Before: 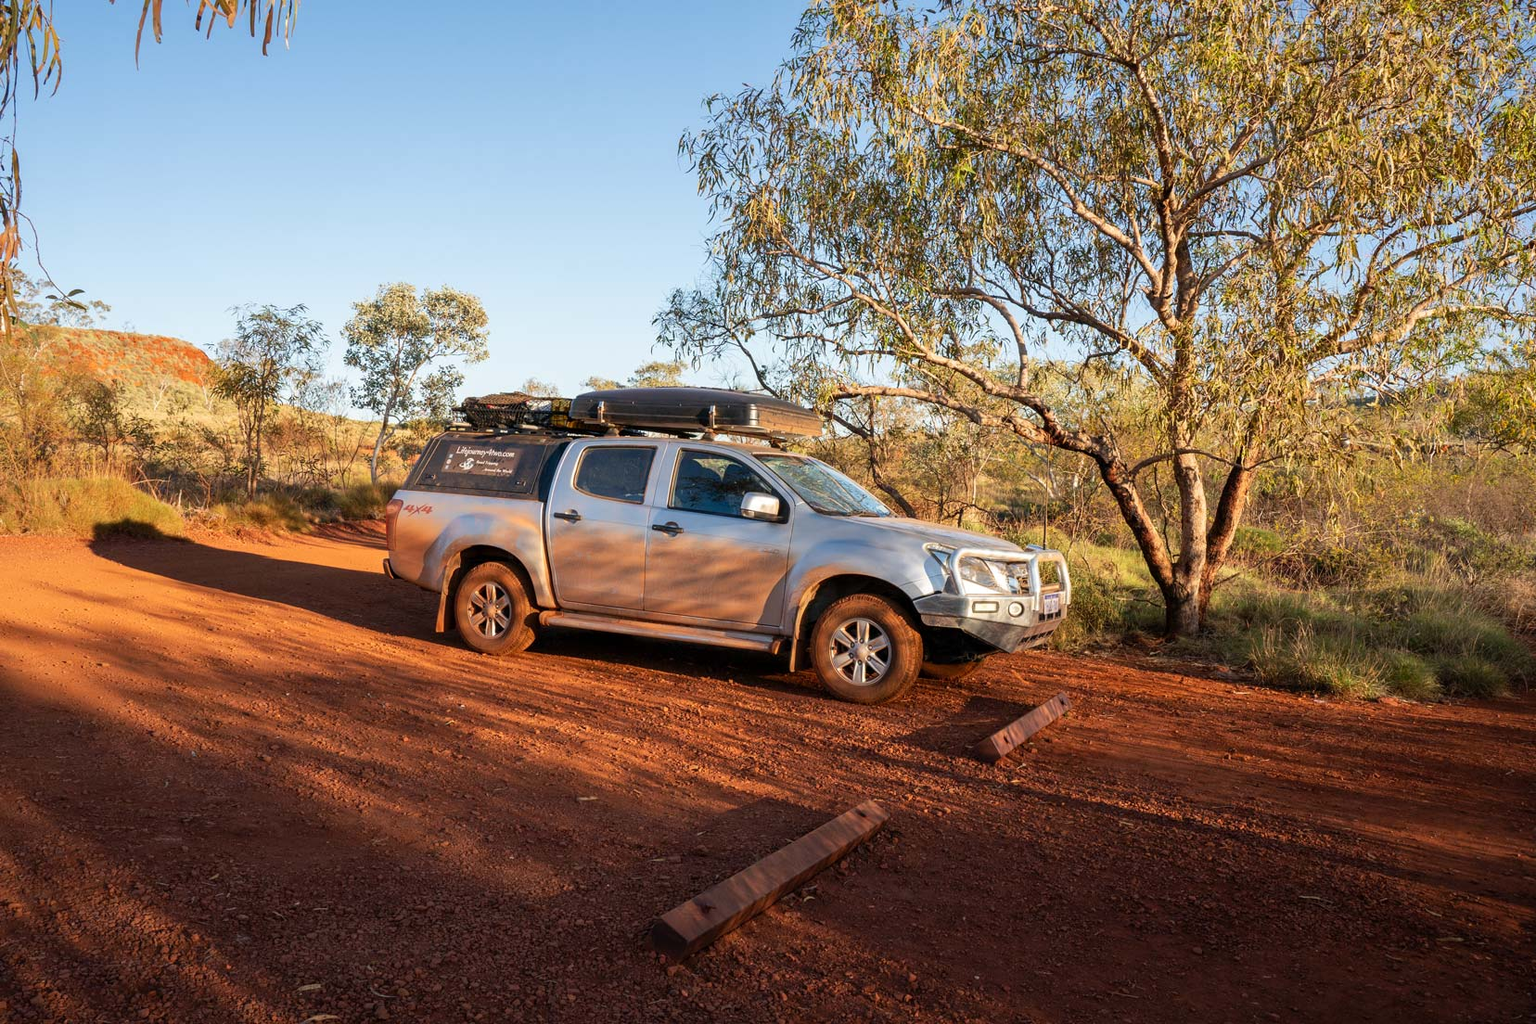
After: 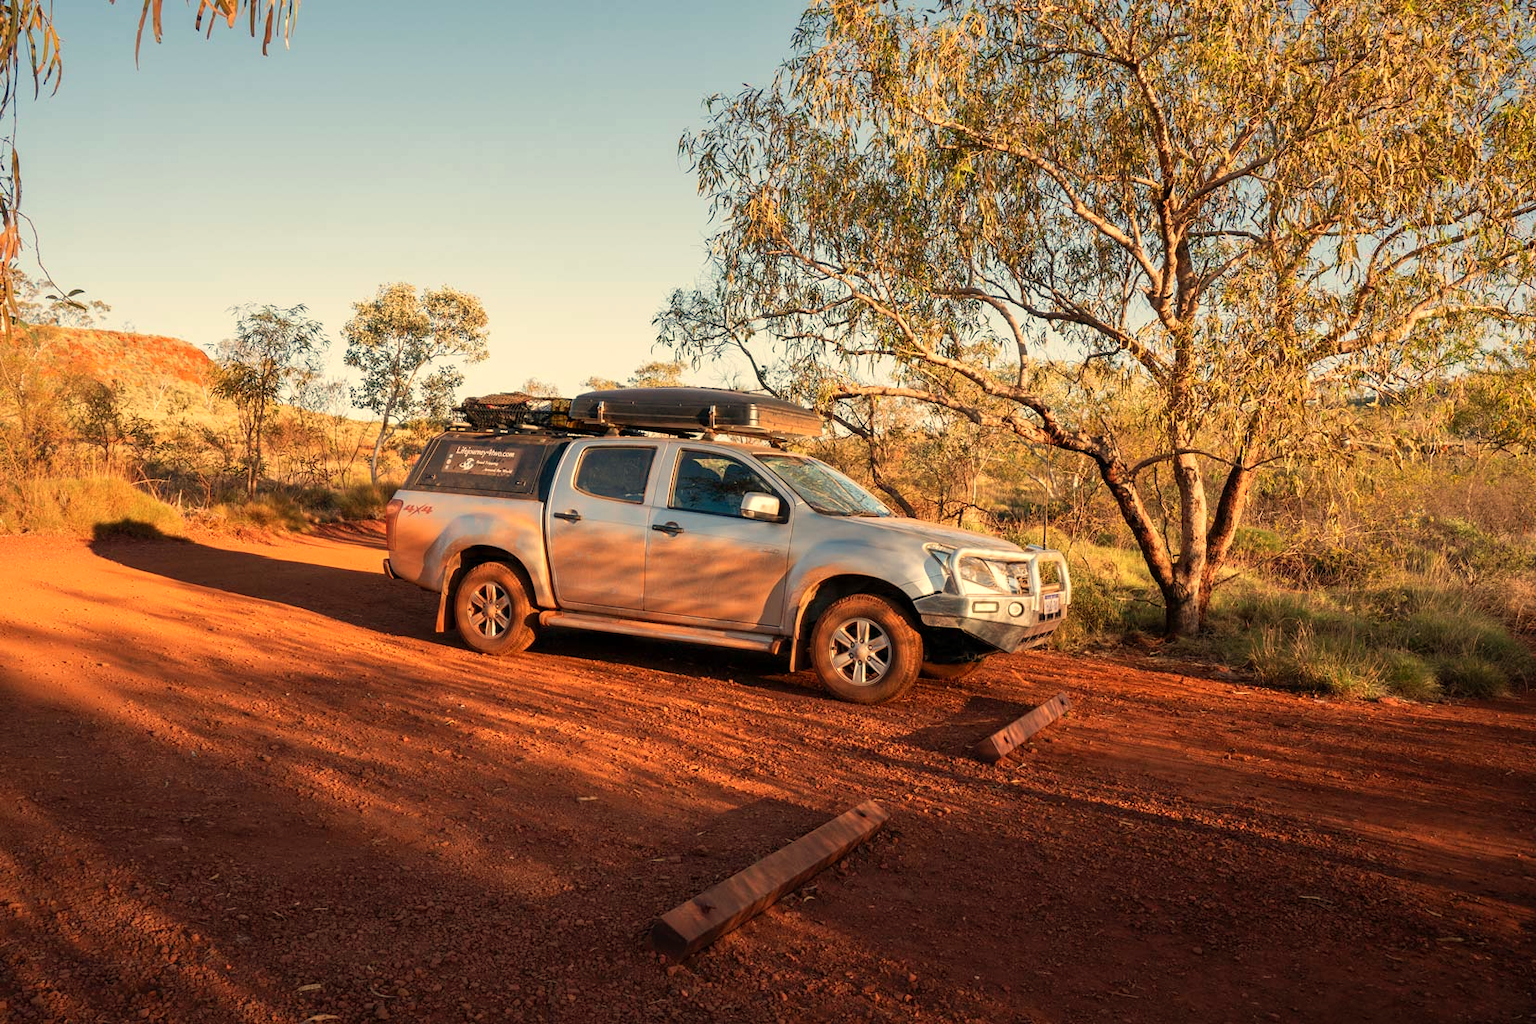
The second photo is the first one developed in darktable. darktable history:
white balance: red 1.138, green 0.996, blue 0.812
